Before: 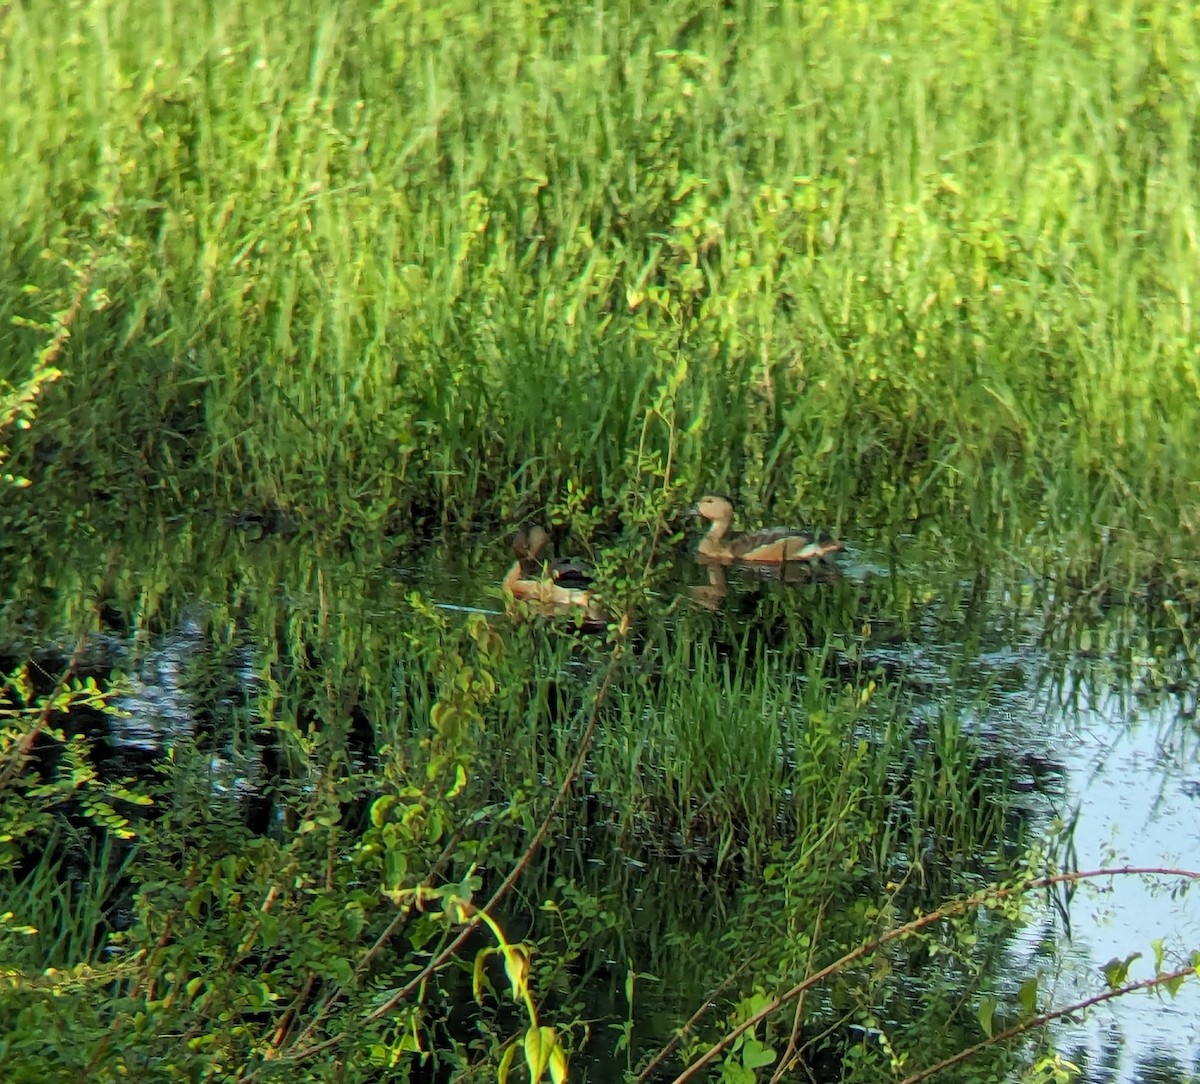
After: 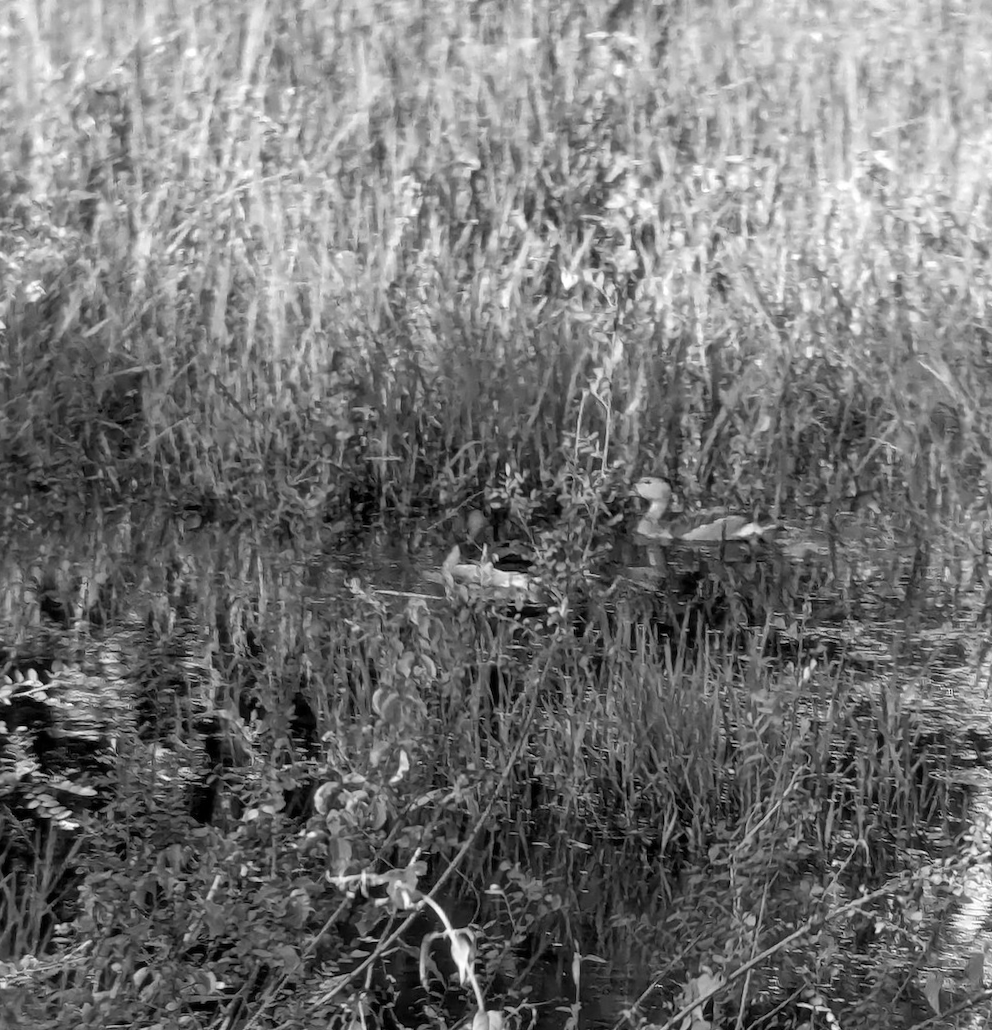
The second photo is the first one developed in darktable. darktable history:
exposure: exposure 0.258 EV, compensate highlight preservation false
crop and rotate: angle 1°, left 4.281%, top 0.642%, right 11.383%, bottom 2.486%
monochrome: on, module defaults
